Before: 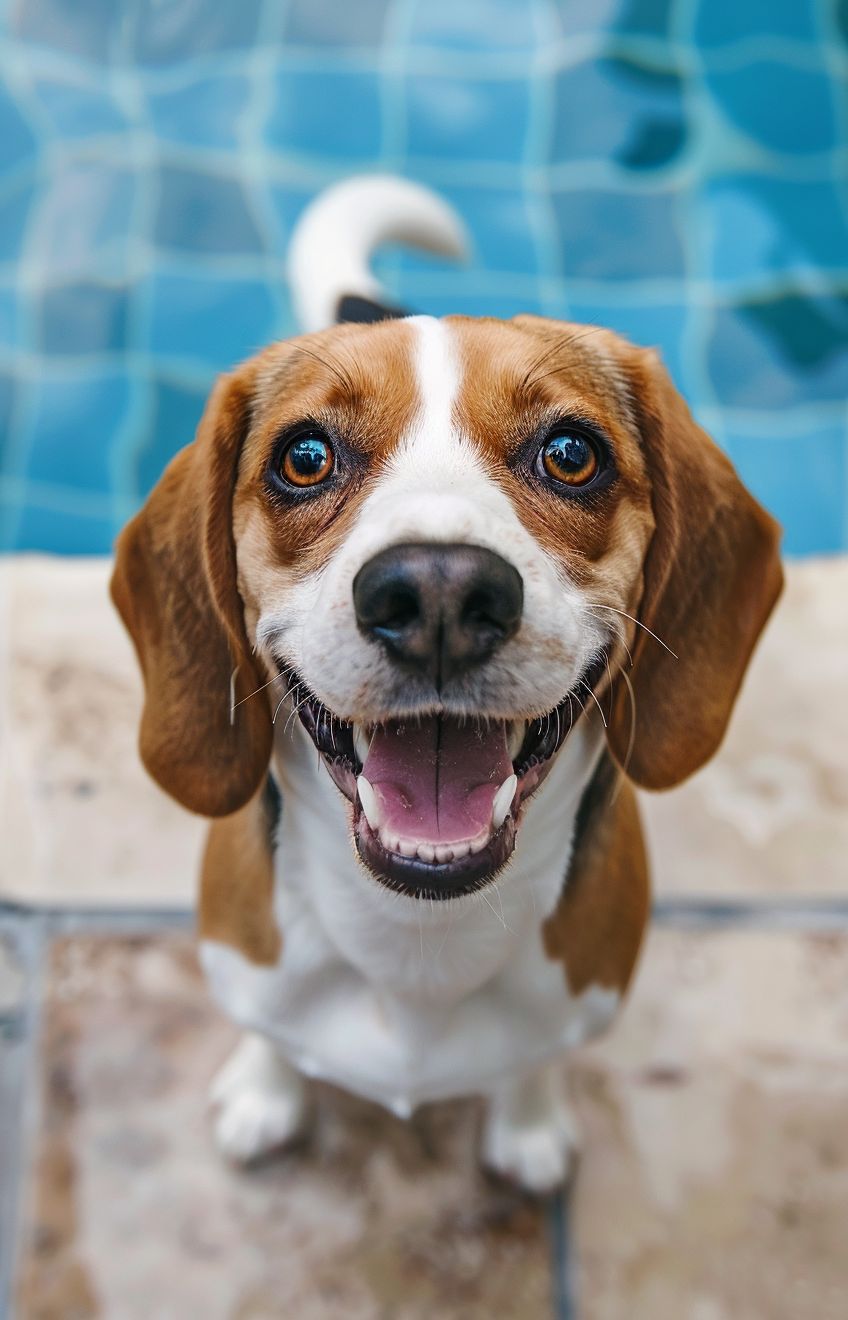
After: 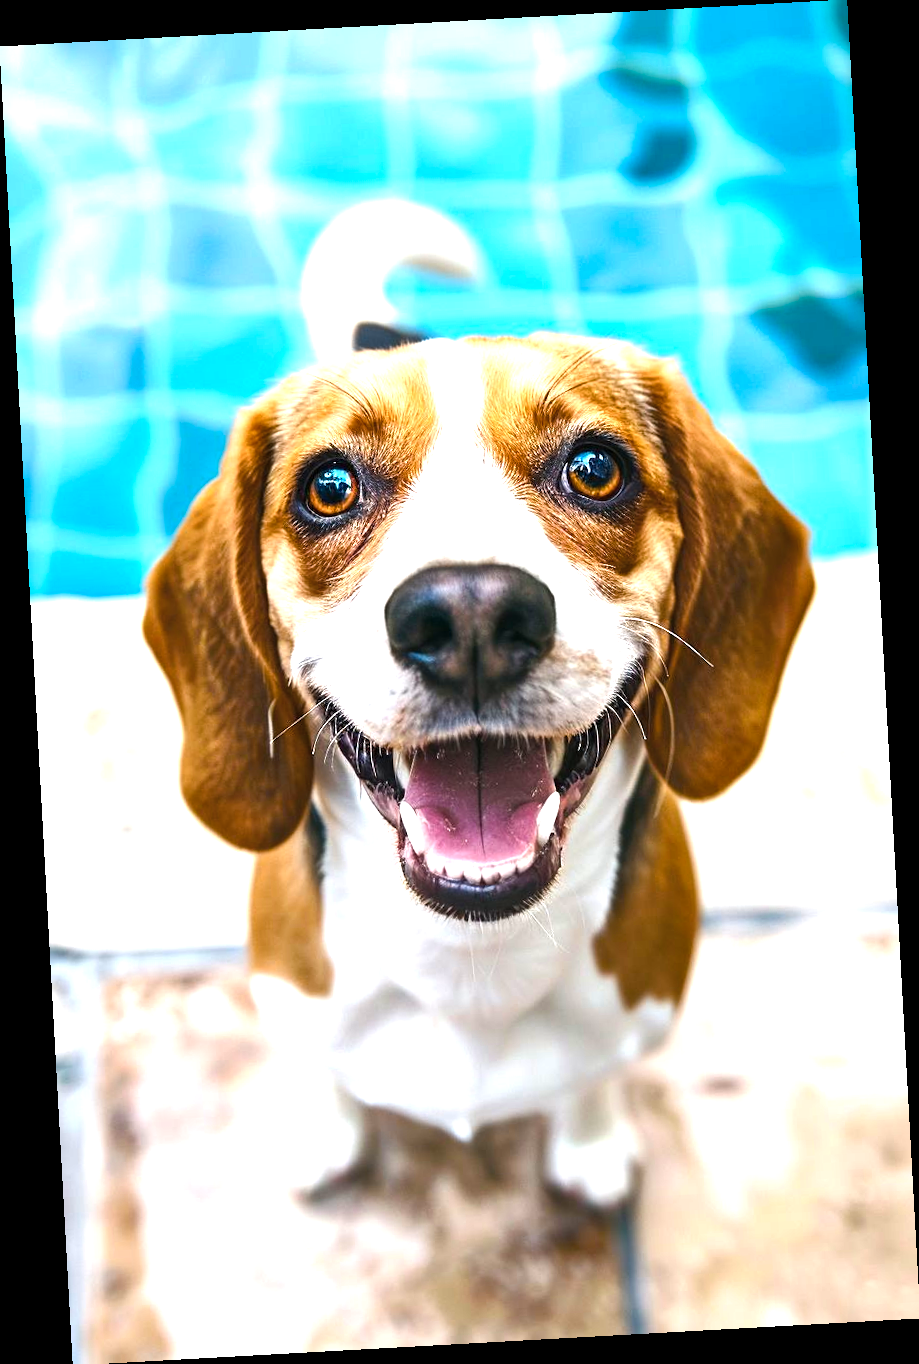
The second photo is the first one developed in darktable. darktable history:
color balance rgb: linear chroma grading › global chroma 16.62%, perceptual saturation grading › highlights -8.63%, perceptual saturation grading › mid-tones 18.66%, perceptual saturation grading › shadows 28.49%, perceptual brilliance grading › highlights 14.22%, perceptual brilliance grading › shadows -18.96%, global vibrance 27.71%
exposure: exposure 0.999 EV, compensate highlight preservation false
rotate and perspective: rotation -3.18°, automatic cropping off
color correction: saturation 0.85
